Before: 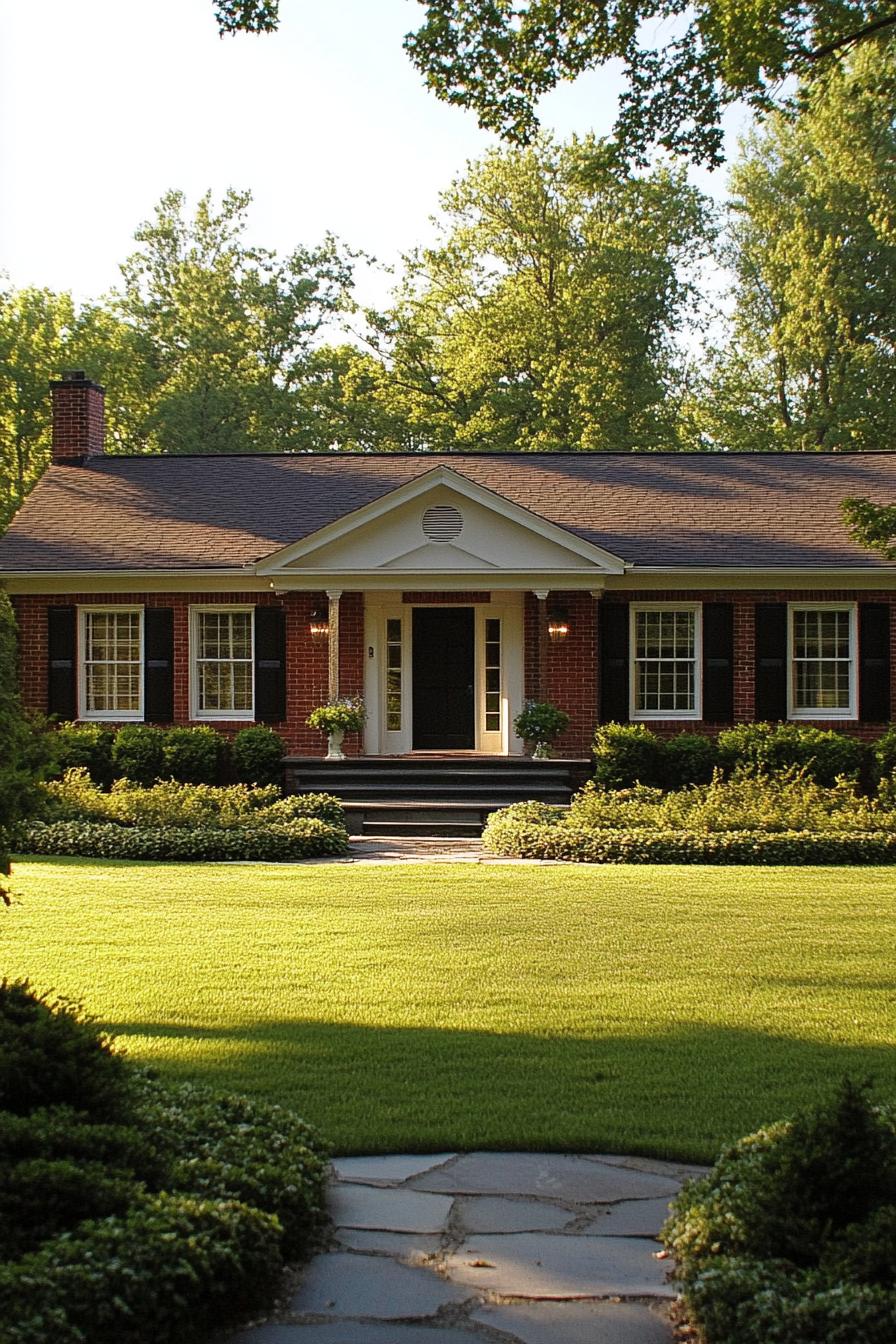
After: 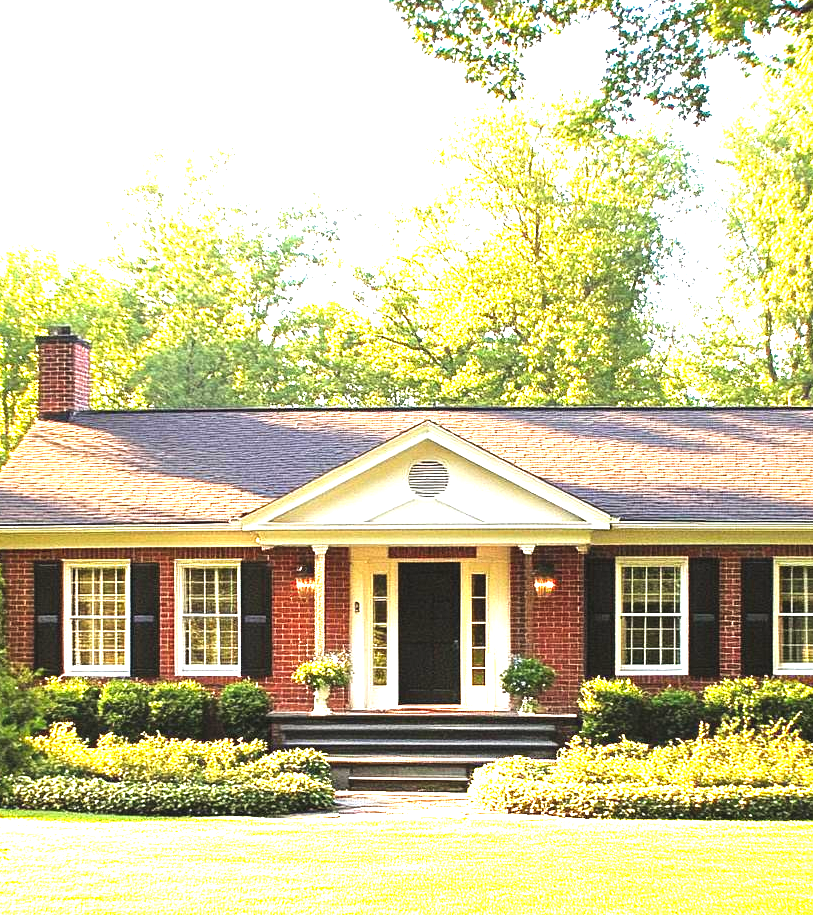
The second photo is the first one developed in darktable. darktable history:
crop: left 1.611%, top 3.405%, right 7.643%, bottom 28.506%
exposure: black level correction -0.002, exposure 0.709 EV, compensate highlight preservation false
levels: black 0.1%, levels [0, 0.281, 0.562]
